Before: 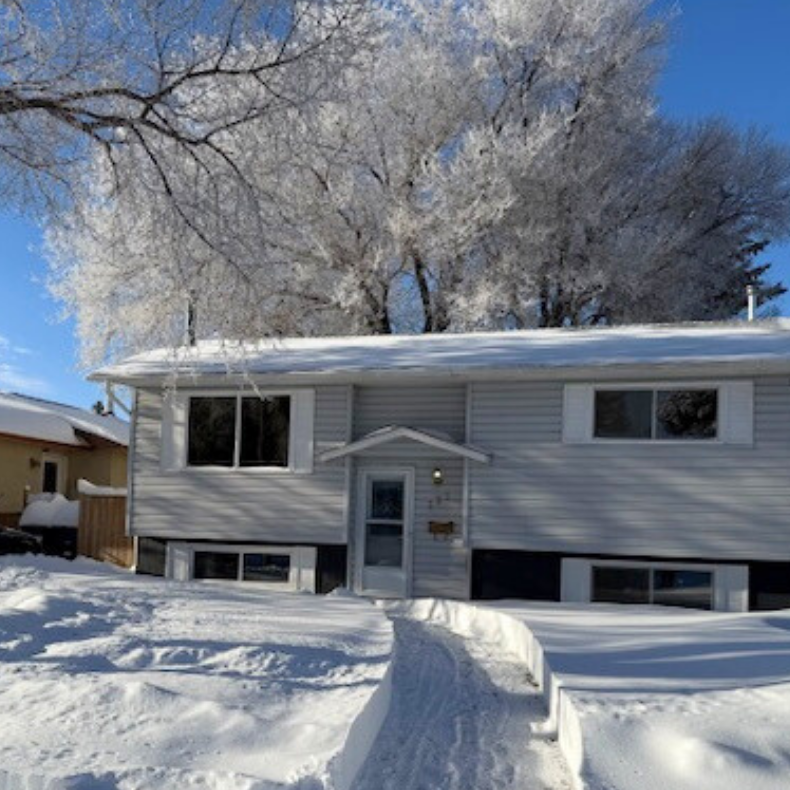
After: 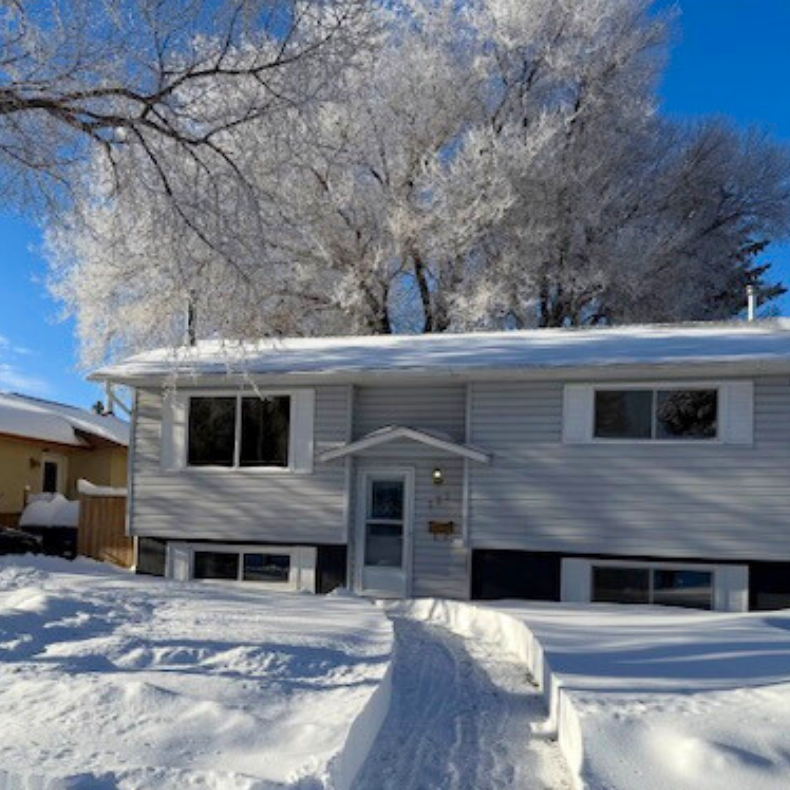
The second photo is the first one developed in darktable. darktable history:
color zones: curves: ch0 [(0, 0.613) (0.01, 0.613) (0.245, 0.448) (0.498, 0.529) (0.642, 0.665) (0.879, 0.777) (0.99, 0.613)]; ch1 [(0, 0) (0.143, 0) (0.286, 0) (0.429, 0) (0.571, 0) (0.714, 0) (0.857, 0)], mix -120.64%
